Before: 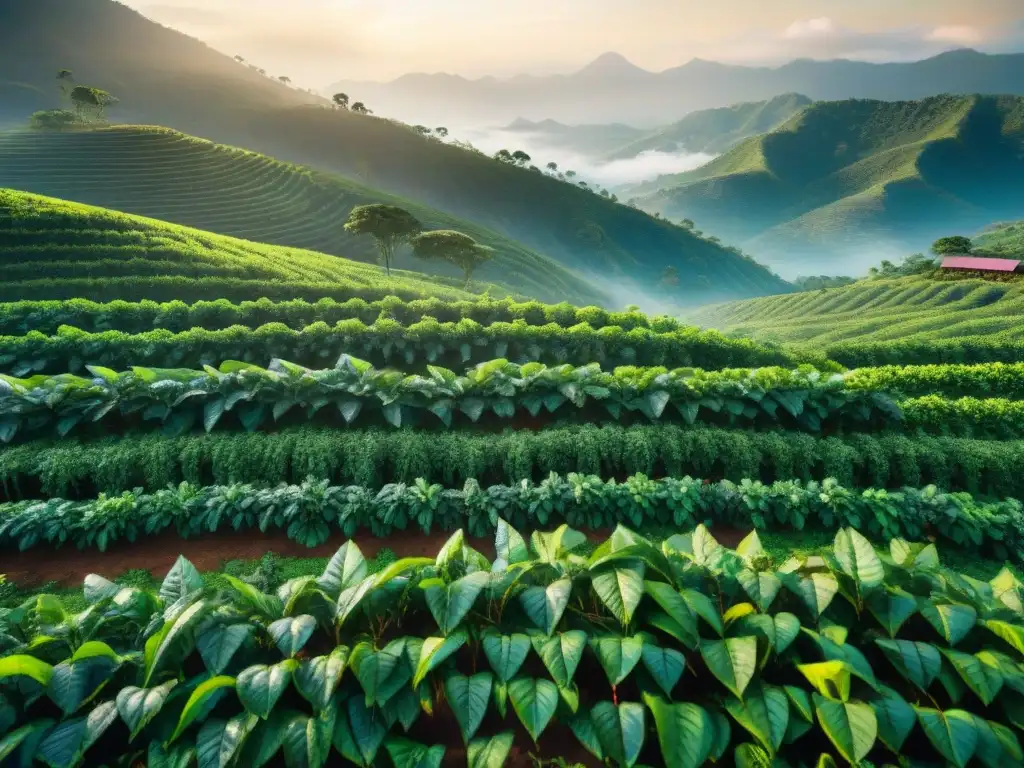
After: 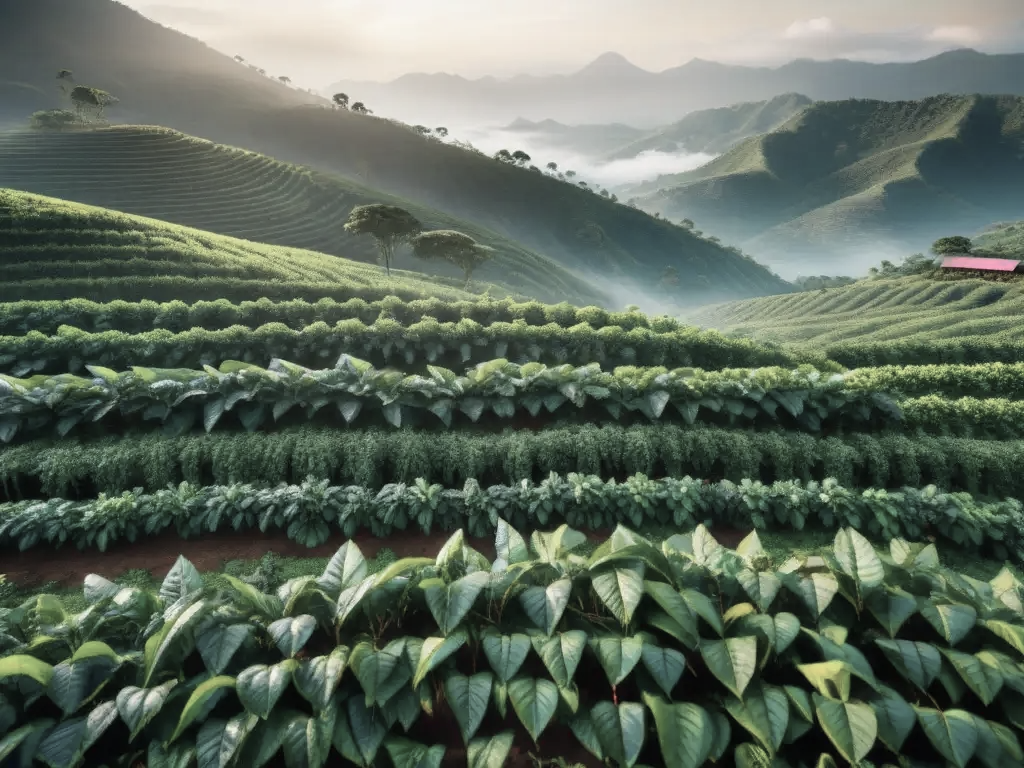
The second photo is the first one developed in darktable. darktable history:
color zones: curves: ch0 [(0, 0.6) (0.129, 0.508) (0.193, 0.483) (0.429, 0.5) (0.571, 0.5) (0.714, 0.5) (0.857, 0.5) (1, 0.6)]; ch1 [(0, 0.481) (0.112, 0.245) (0.213, 0.223) (0.429, 0.233) (0.571, 0.231) (0.683, 0.242) (0.857, 0.296) (1, 0.481)]
